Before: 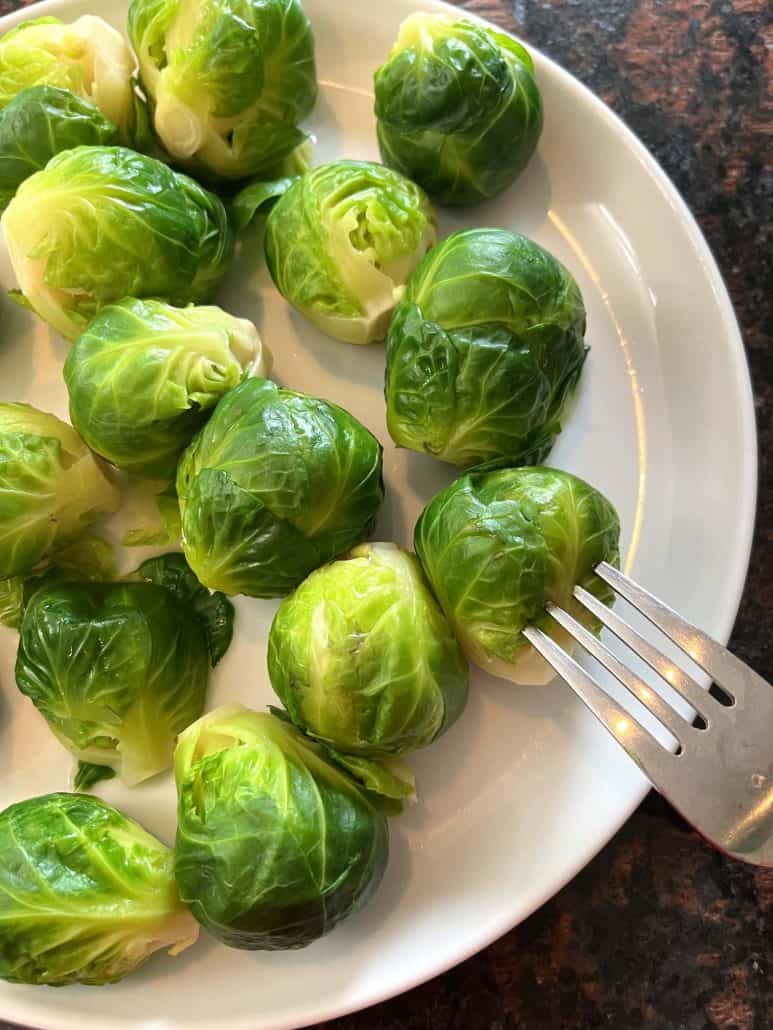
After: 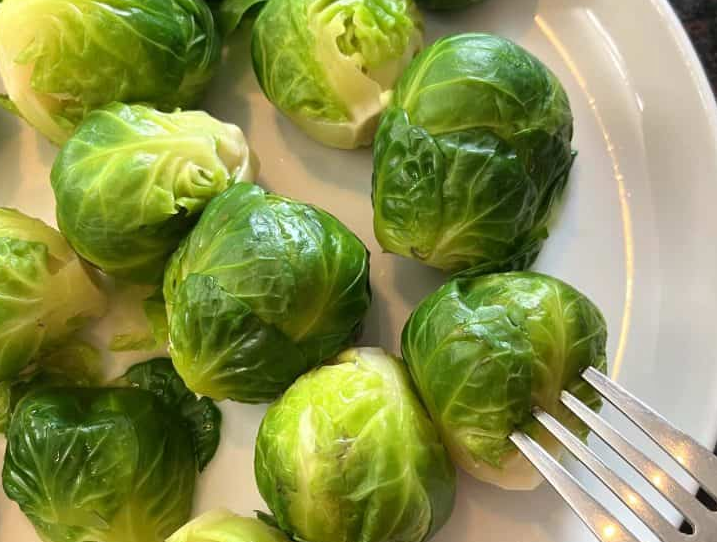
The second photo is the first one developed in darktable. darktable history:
crop: left 1.801%, top 19.027%, right 5.383%, bottom 28.337%
tone equalizer: on, module defaults
